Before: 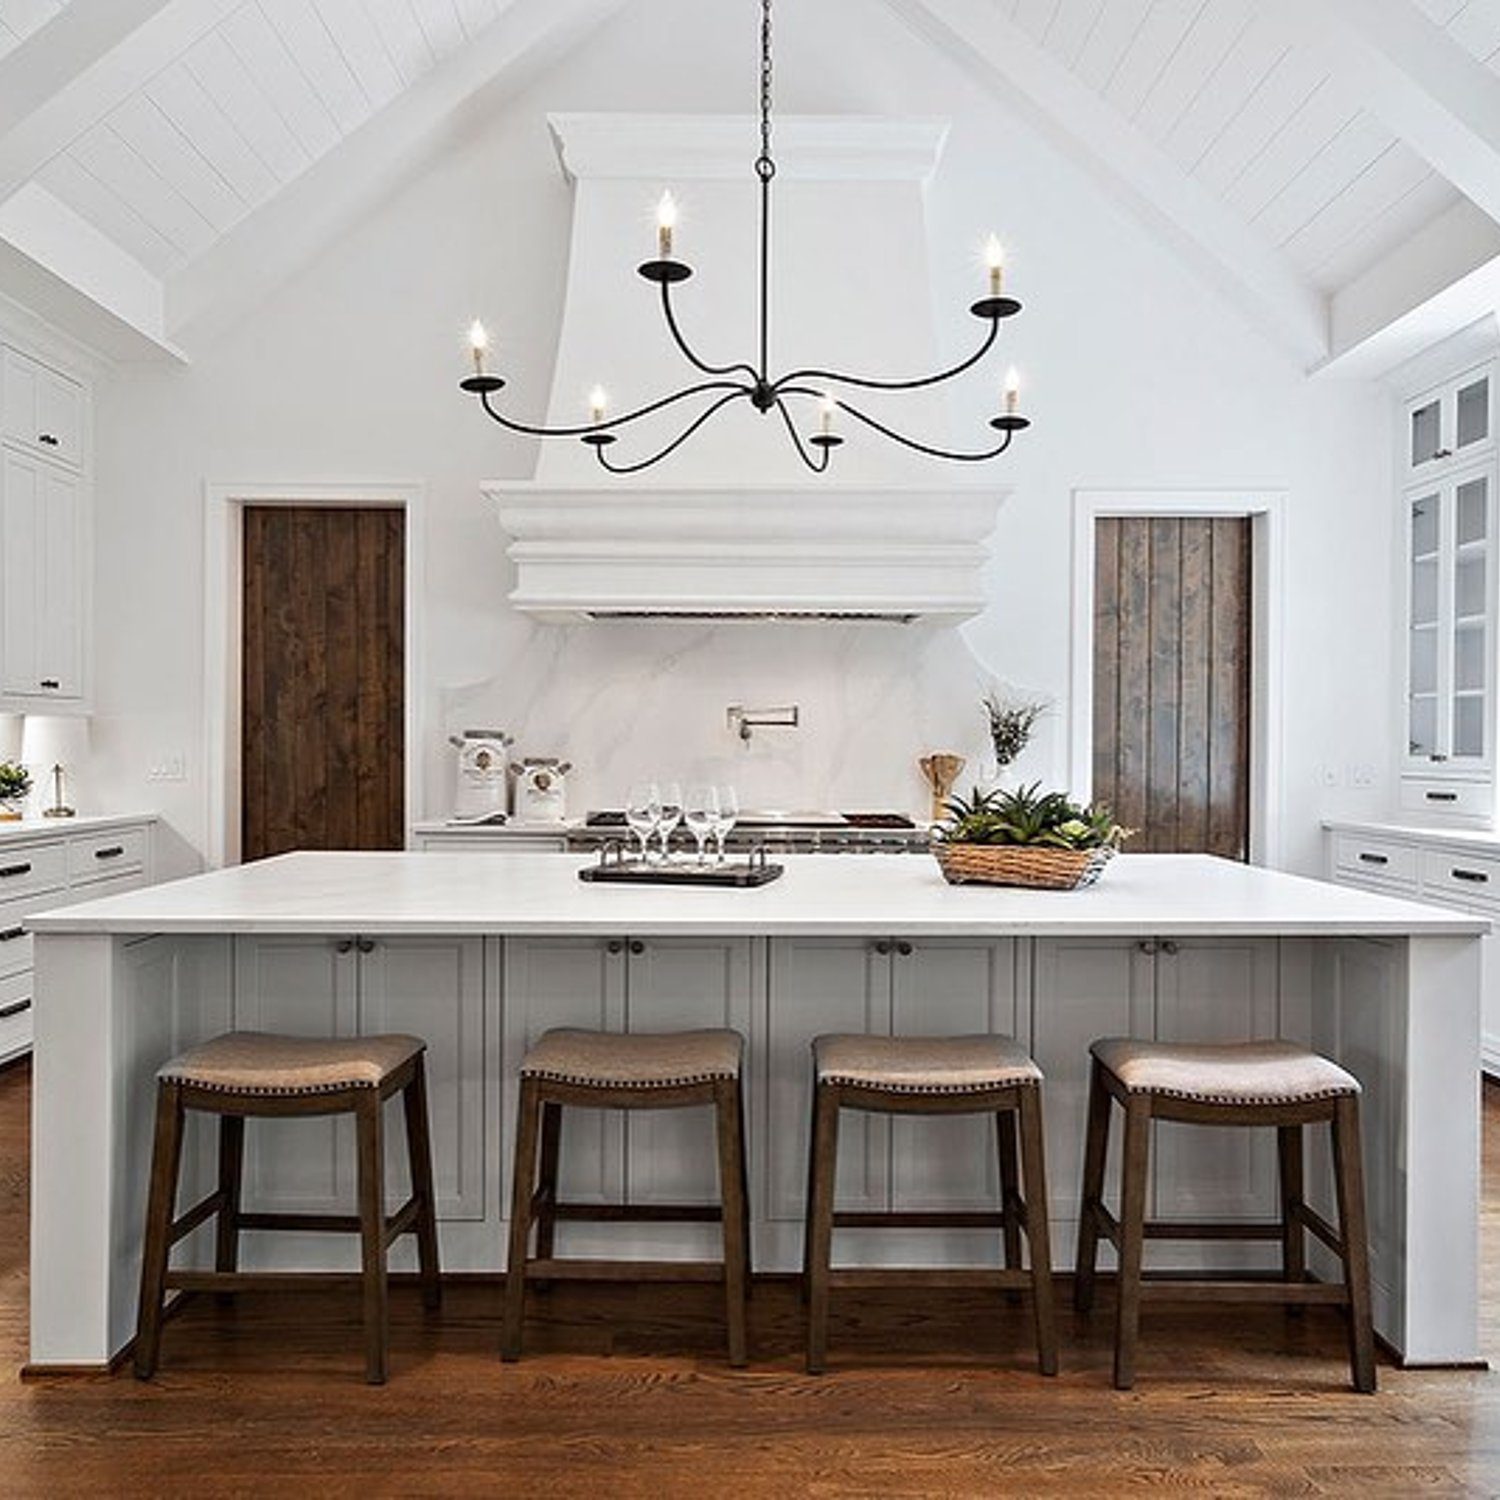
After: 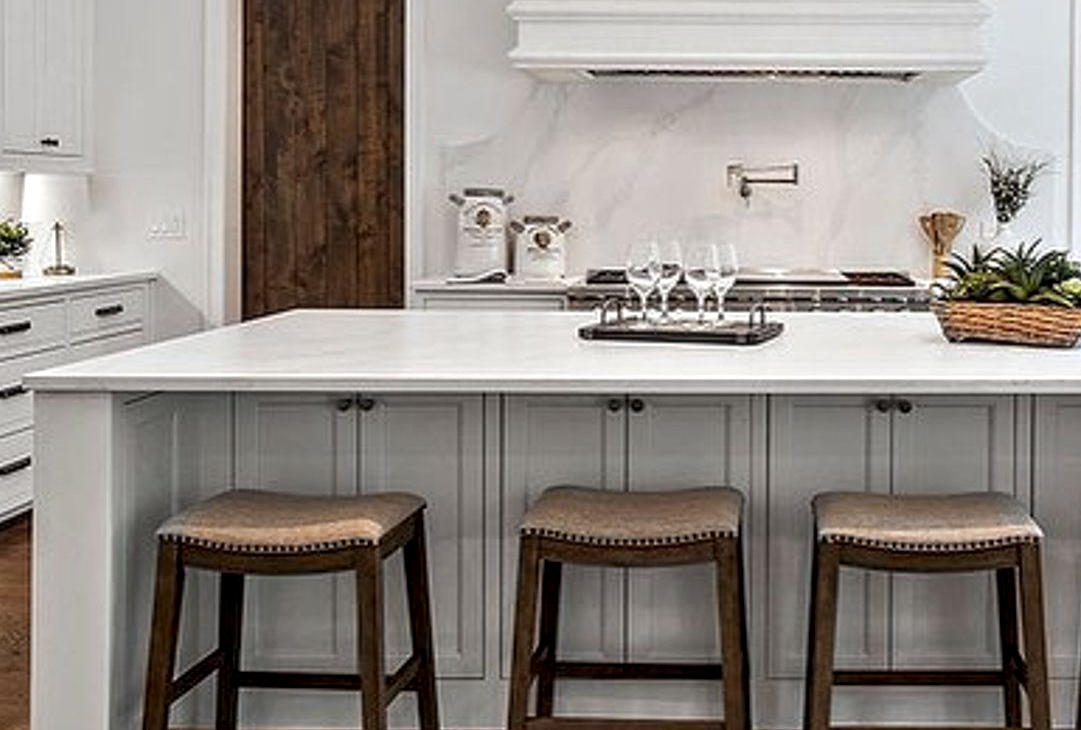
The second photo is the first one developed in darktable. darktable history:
local contrast: detail 130%
crop: top 36.169%, right 27.922%, bottom 15.105%
